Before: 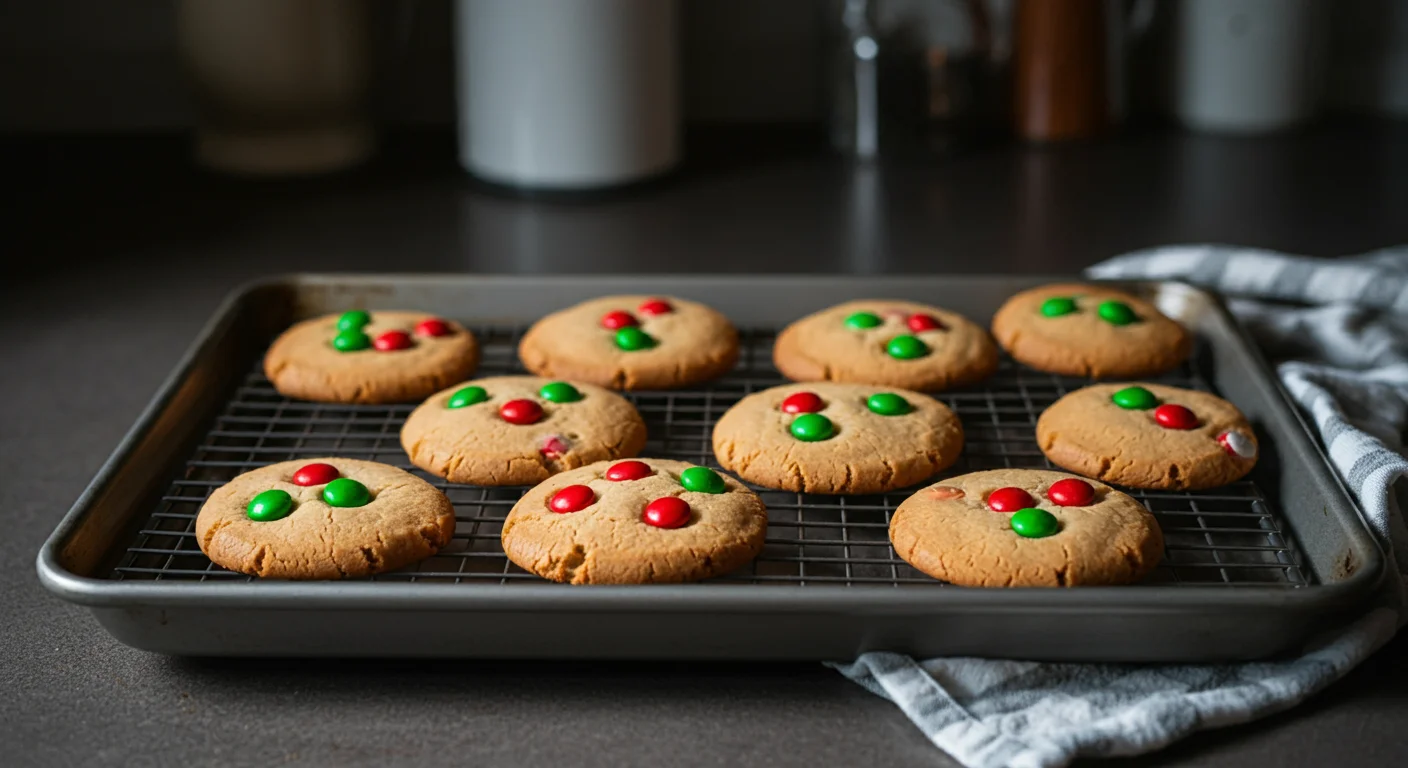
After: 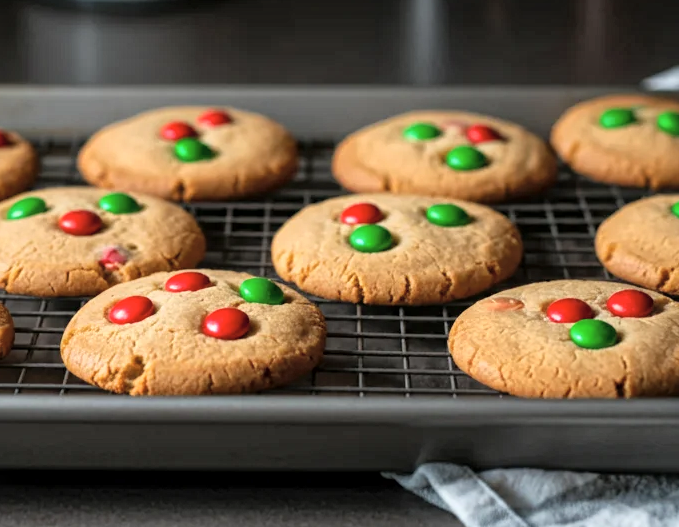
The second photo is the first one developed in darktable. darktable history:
global tonemap: drago (1, 100), detail 1
crop: left 31.379%, top 24.658%, right 20.326%, bottom 6.628%
